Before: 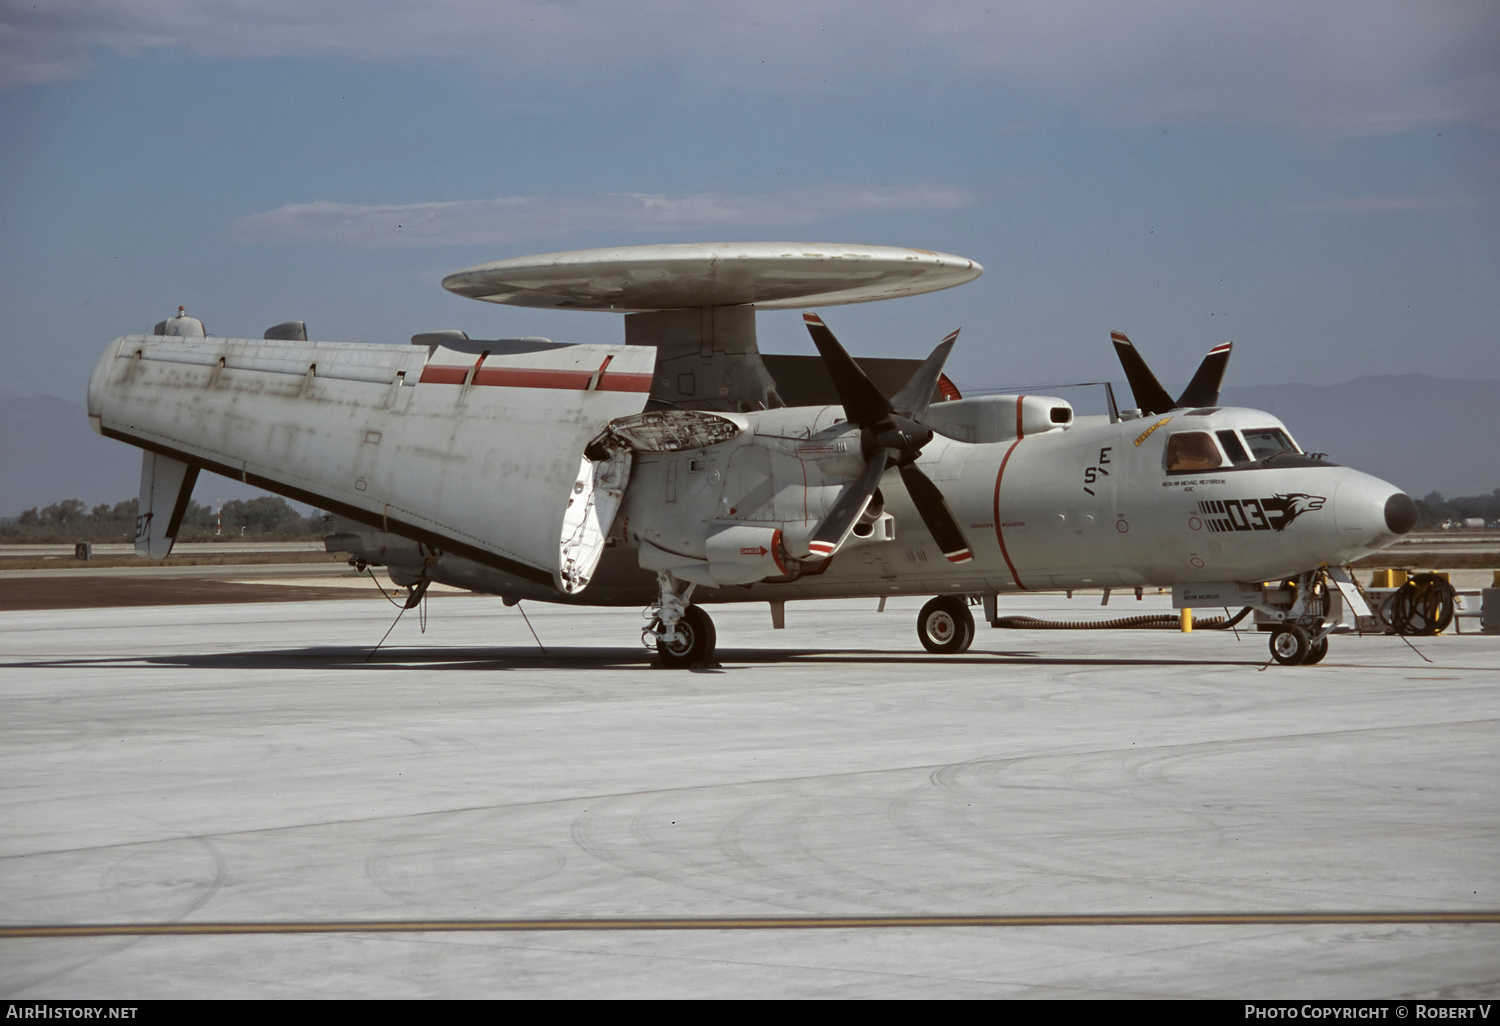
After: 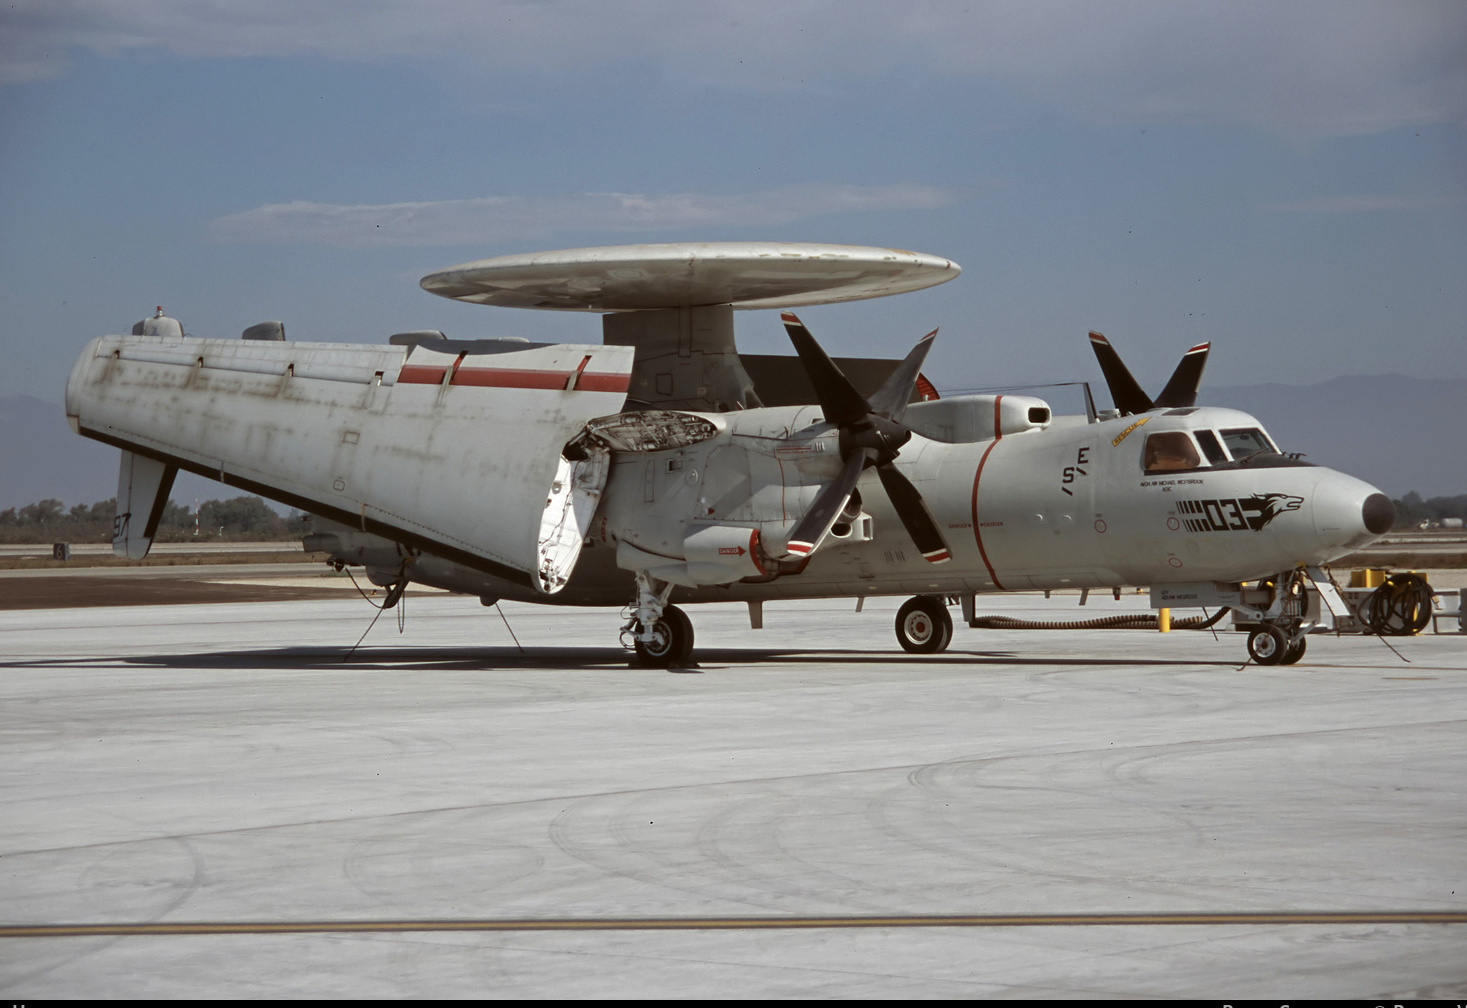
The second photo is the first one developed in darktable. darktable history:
crop and rotate: left 1.52%, right 0.661%, bottom 1.691%
